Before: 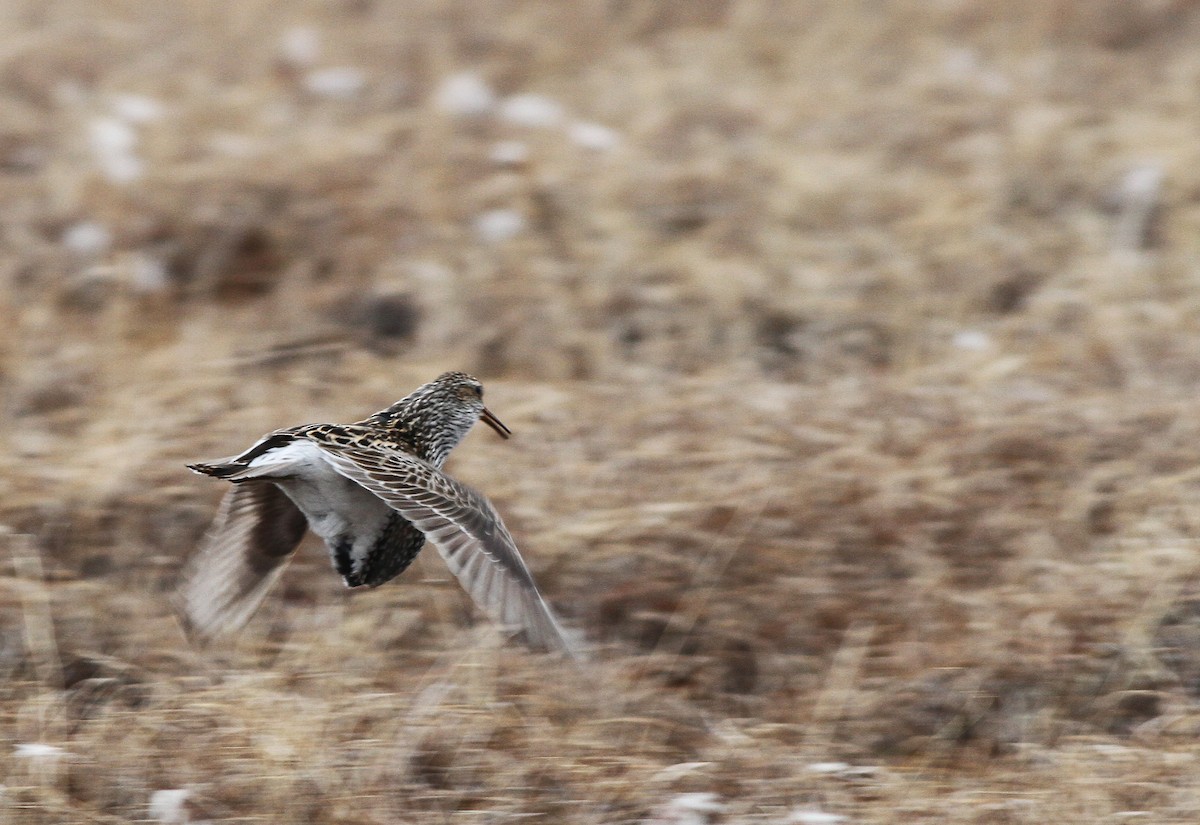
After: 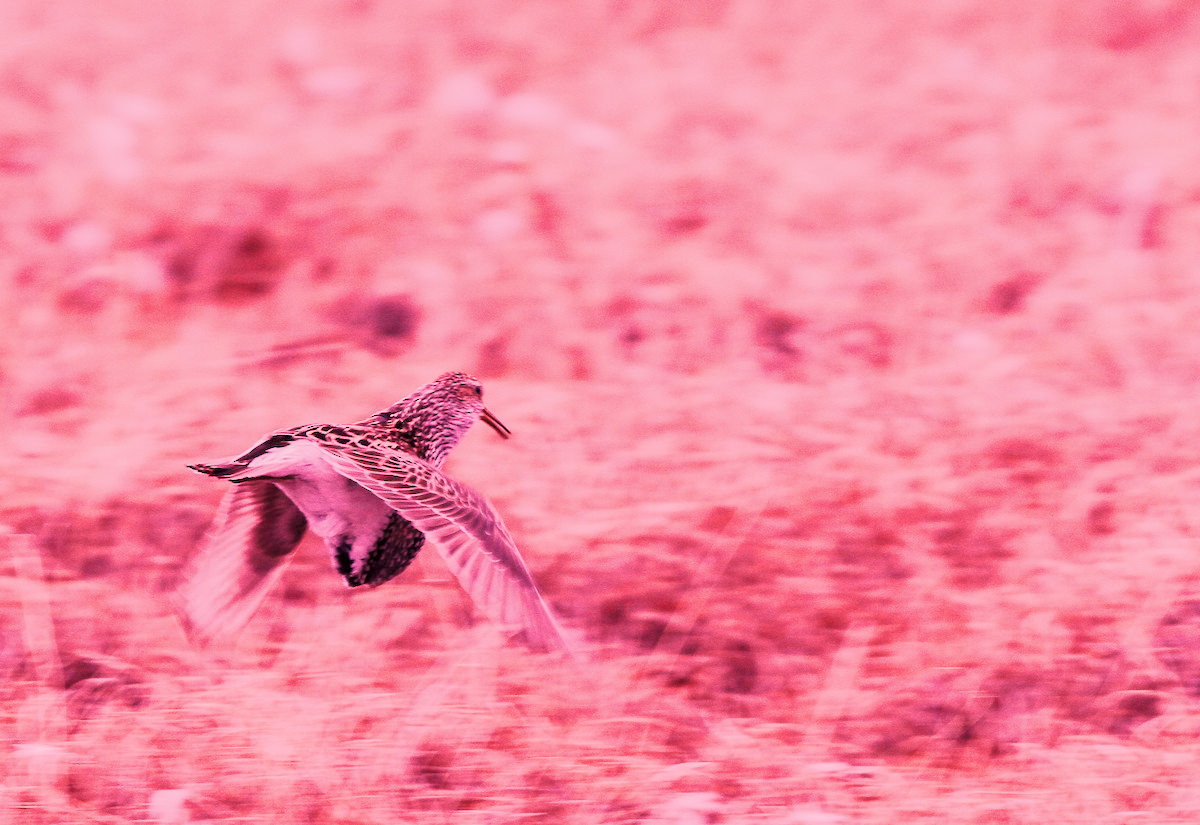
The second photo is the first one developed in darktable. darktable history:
white balance: red 2.672, blue 1.347
filmic rgb "scene-referred default": black relative exposure -7.65 EV, white relative exposure 4.56 EV, hardness 3.61
color balance: mode lift, gamma, gain (sRGB)
color calibration: illuminant custom, x 0.39, y 0.405, temperature 3927.1 K
local contrast: highlights 100%, shadows 100%, detail 120%, midtone range 0.2
color zones: curves: ch0 [(0, 0.613) (0.01, 0.613) (0.245, 0.448) (0.498, 0.529) (0.642, 0.665) (0.879, 0.777) (0.99, 0.613)]; ch1 [(0.198, 0.374) (0.75, 0.5)], mix -121.96%
color balance rgb "1": shadows lift › hue 87.51°, highlights gain › chroma 4.8%, highlights gain › hue 63.14°, global offset › chroma 0.06%, global offset › hue 102.71°, linear chroma grading › global chroma 0.5%
